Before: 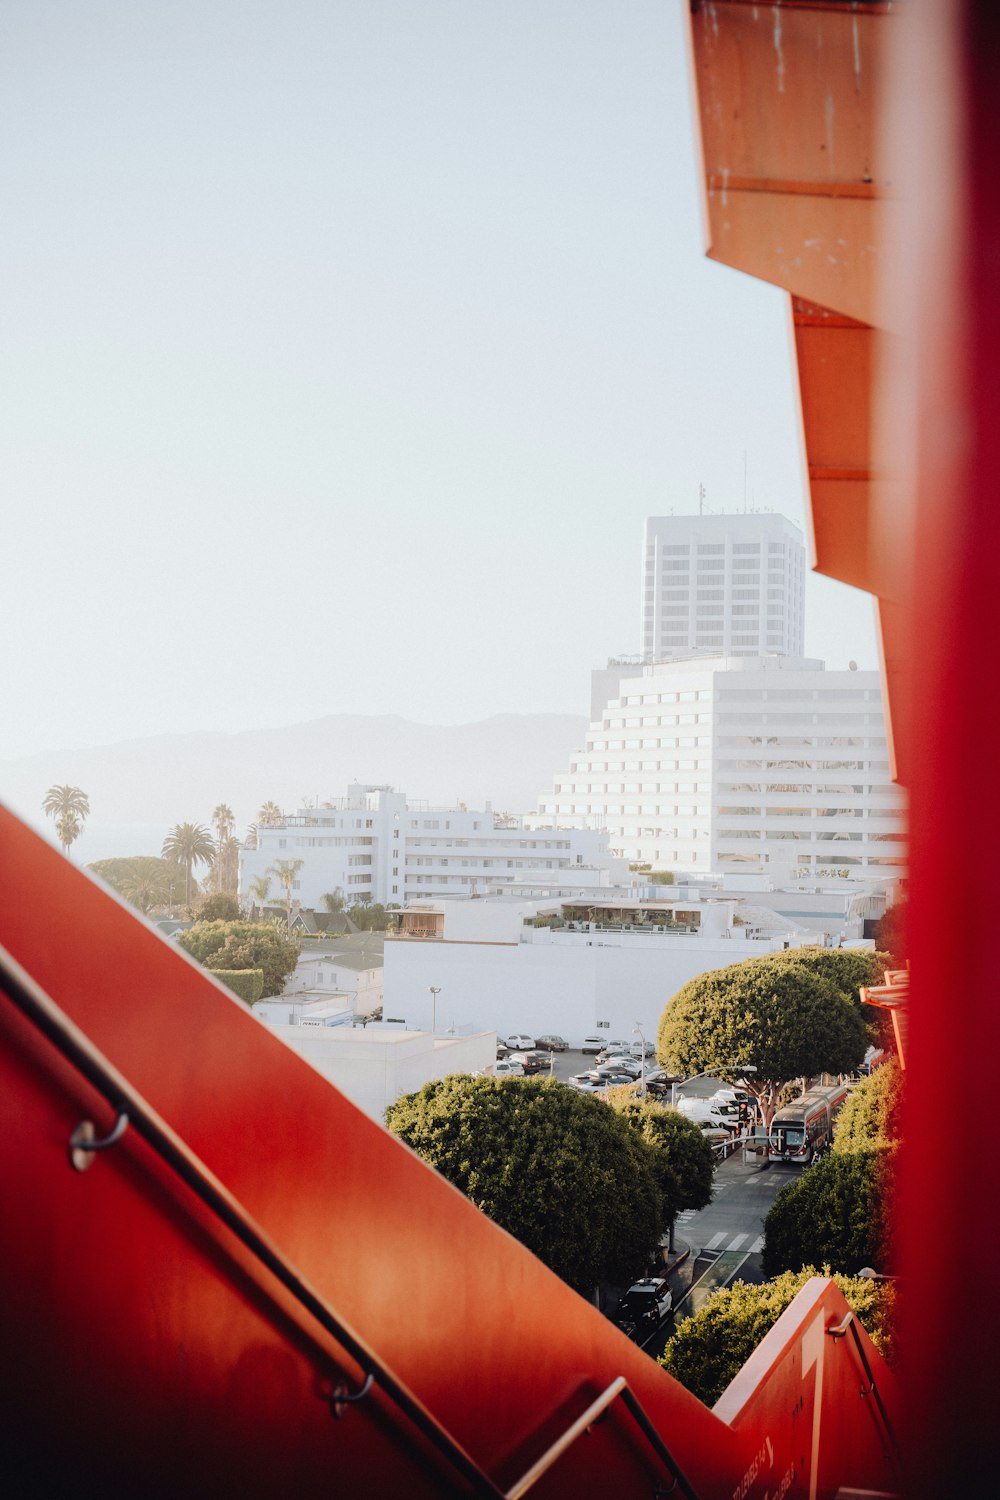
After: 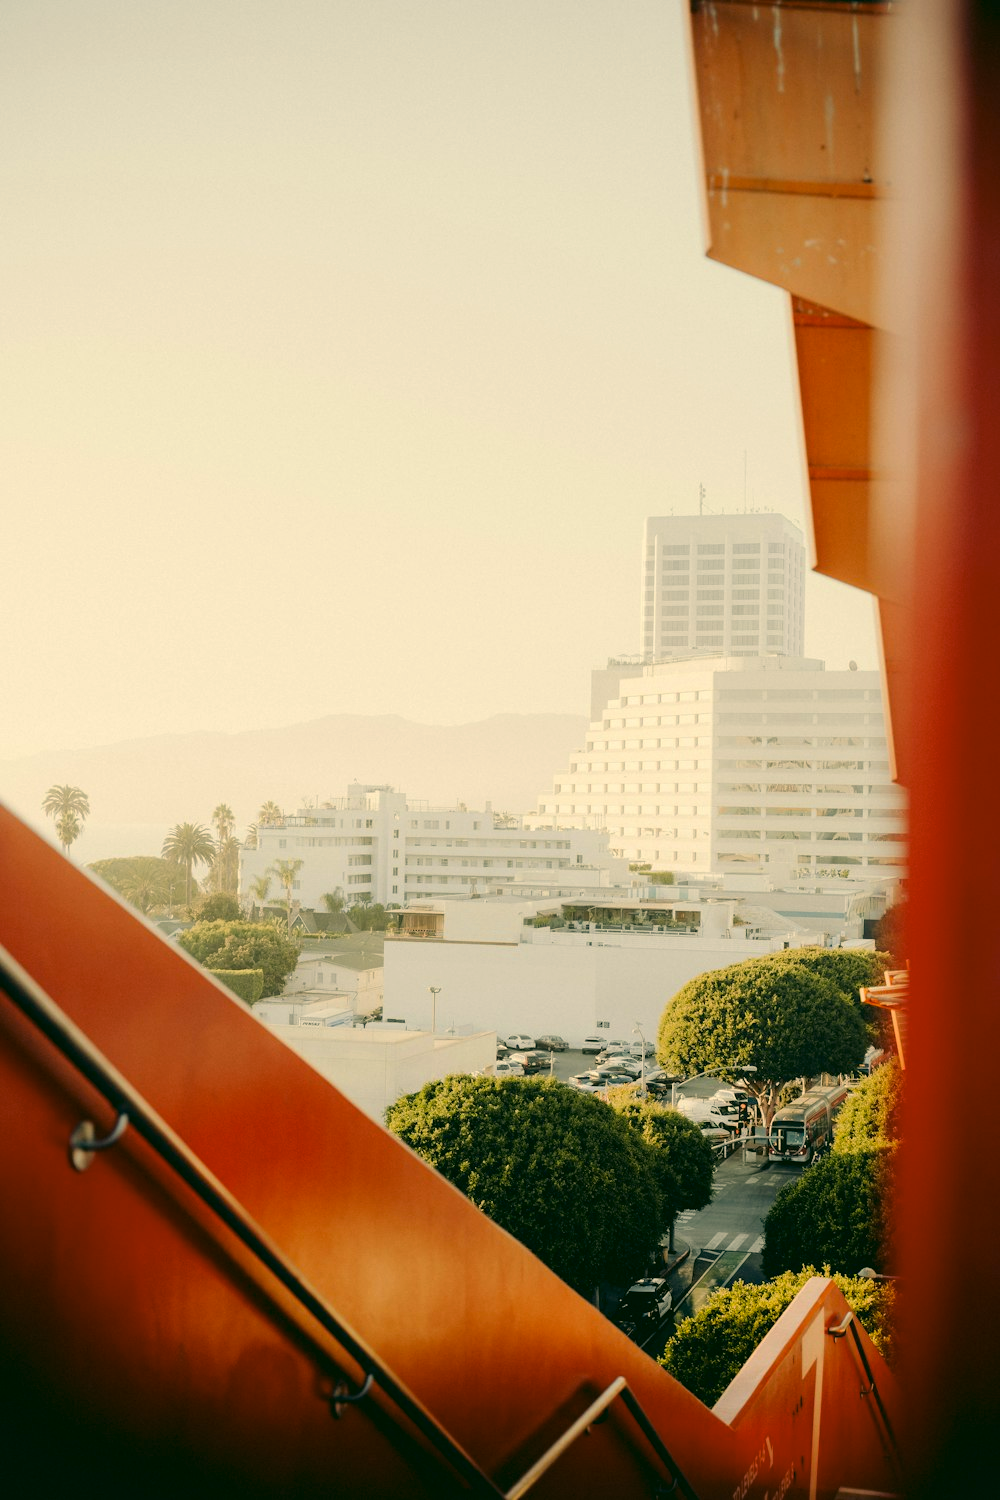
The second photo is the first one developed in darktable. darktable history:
color correction: highlights a* 4.68, highlights b* 23.68, shadows a* -16.24, shadows b* 3.97
